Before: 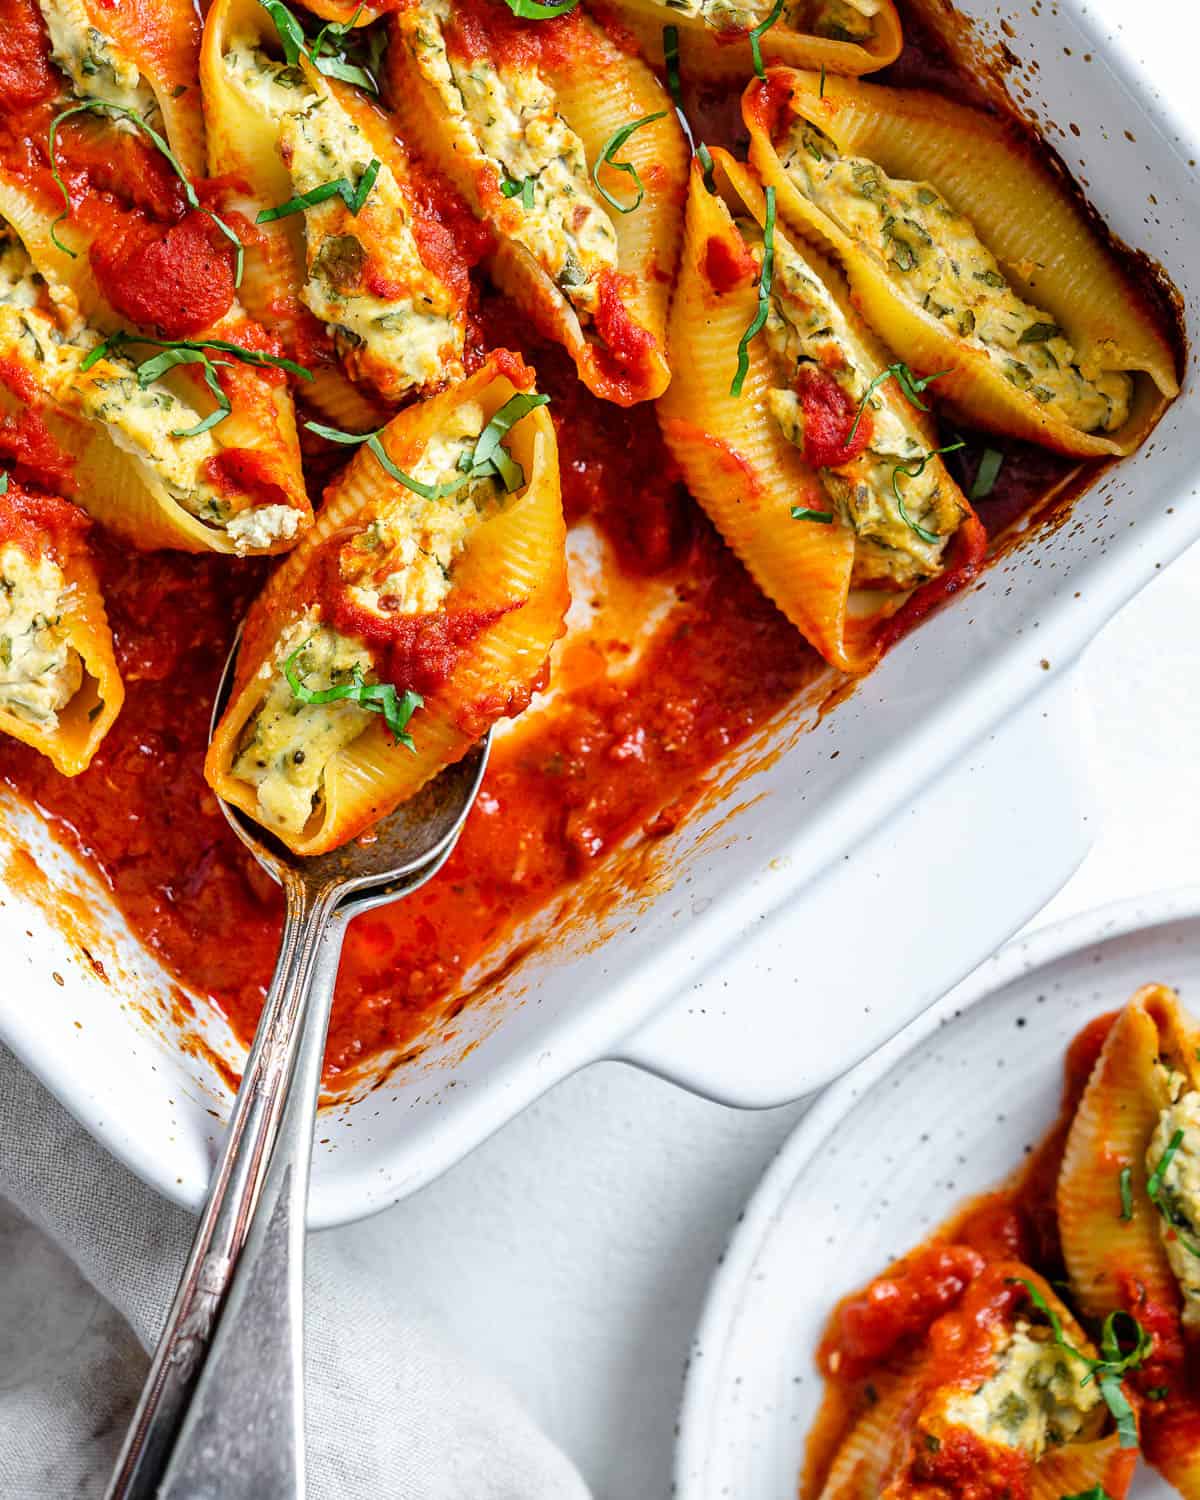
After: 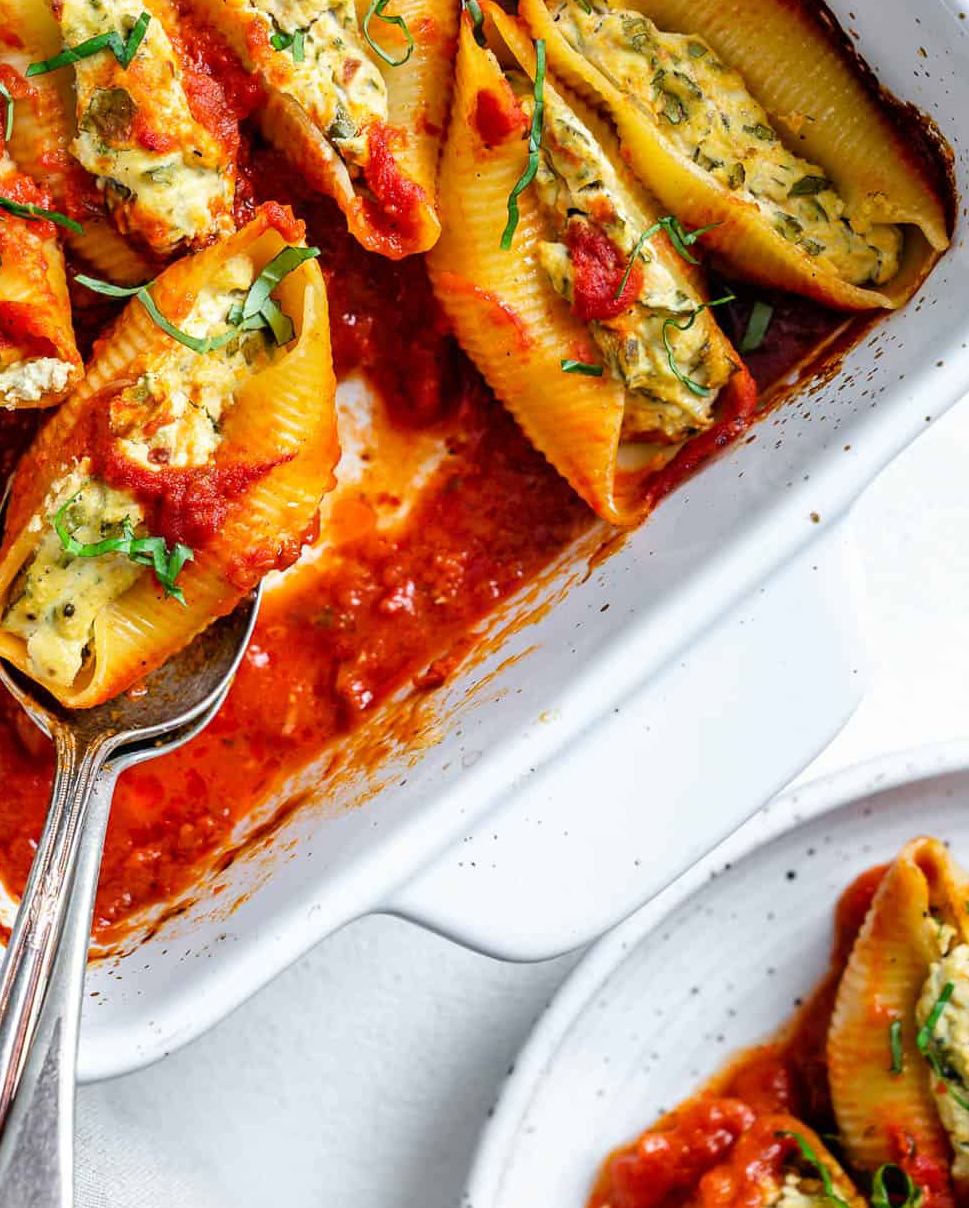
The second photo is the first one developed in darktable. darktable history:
crop: left 19.21%, top 9.841%, bottom 9.577%
